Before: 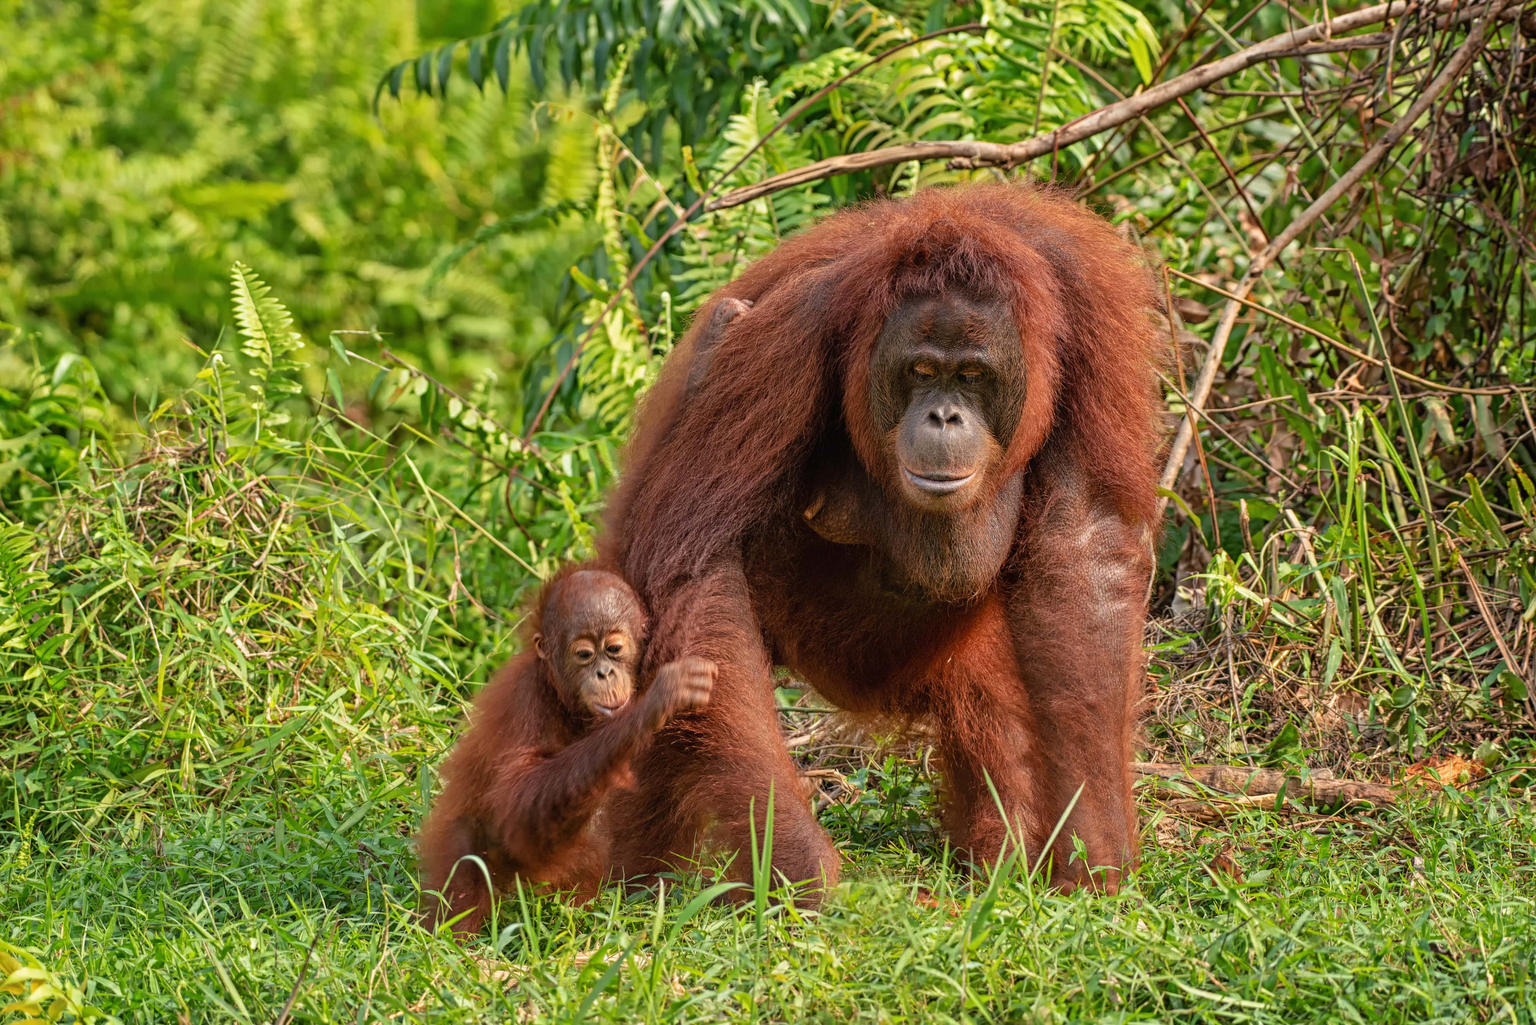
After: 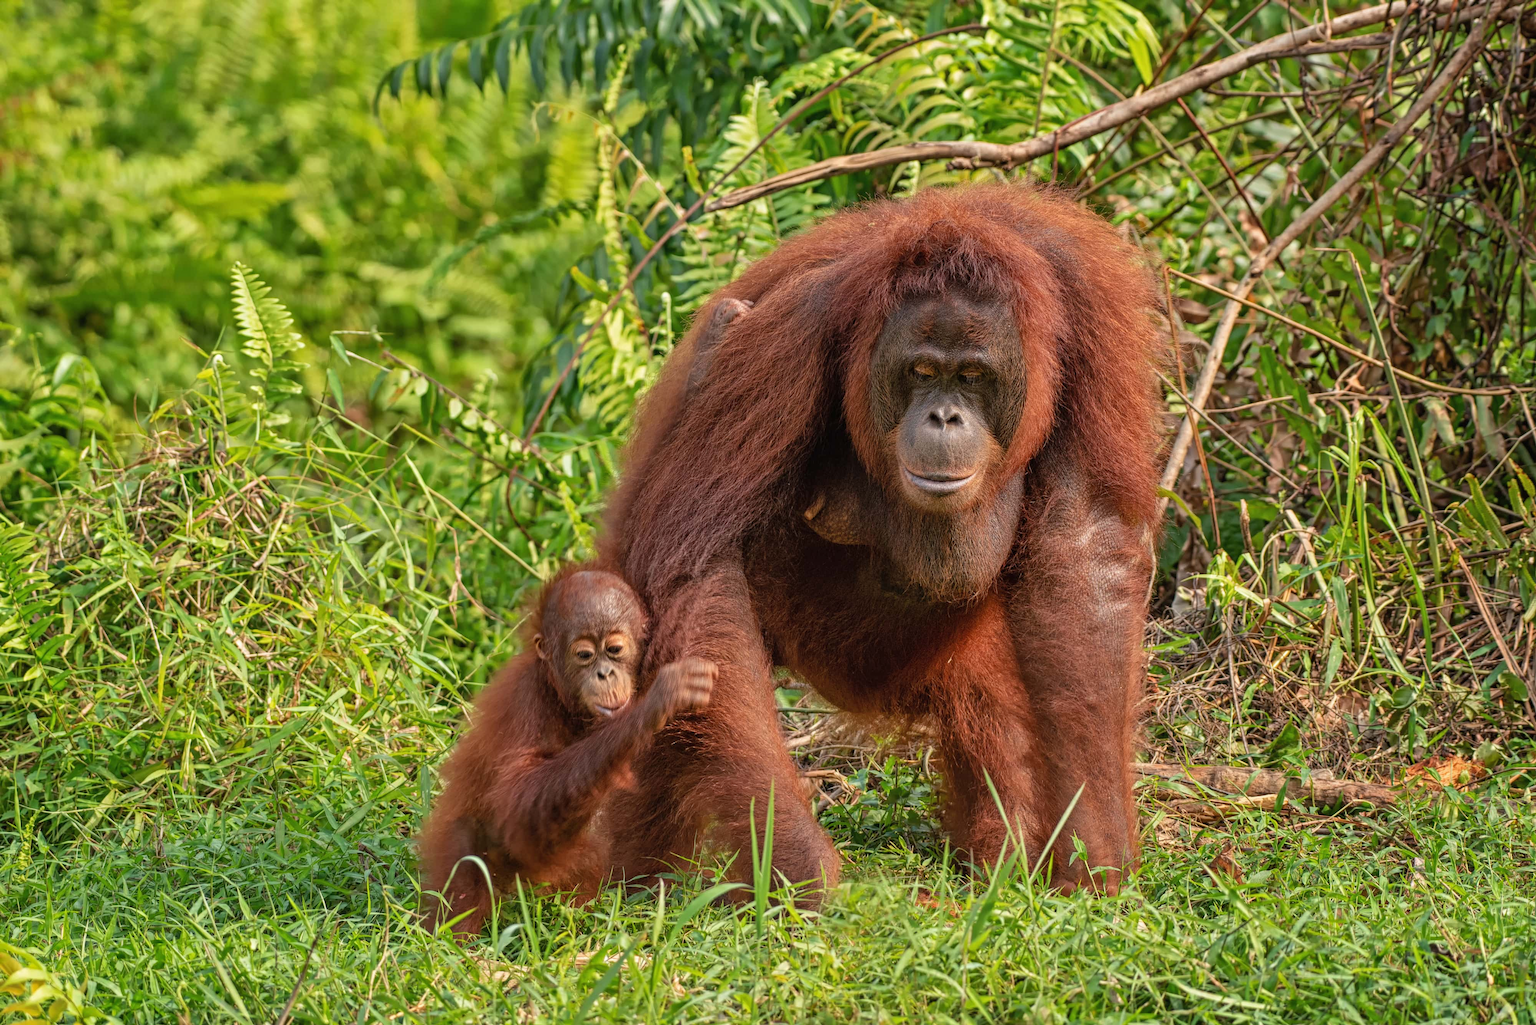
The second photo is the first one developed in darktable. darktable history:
color correction: saturation 0.99
shadows and highlights: shadows 25, highlights -25
